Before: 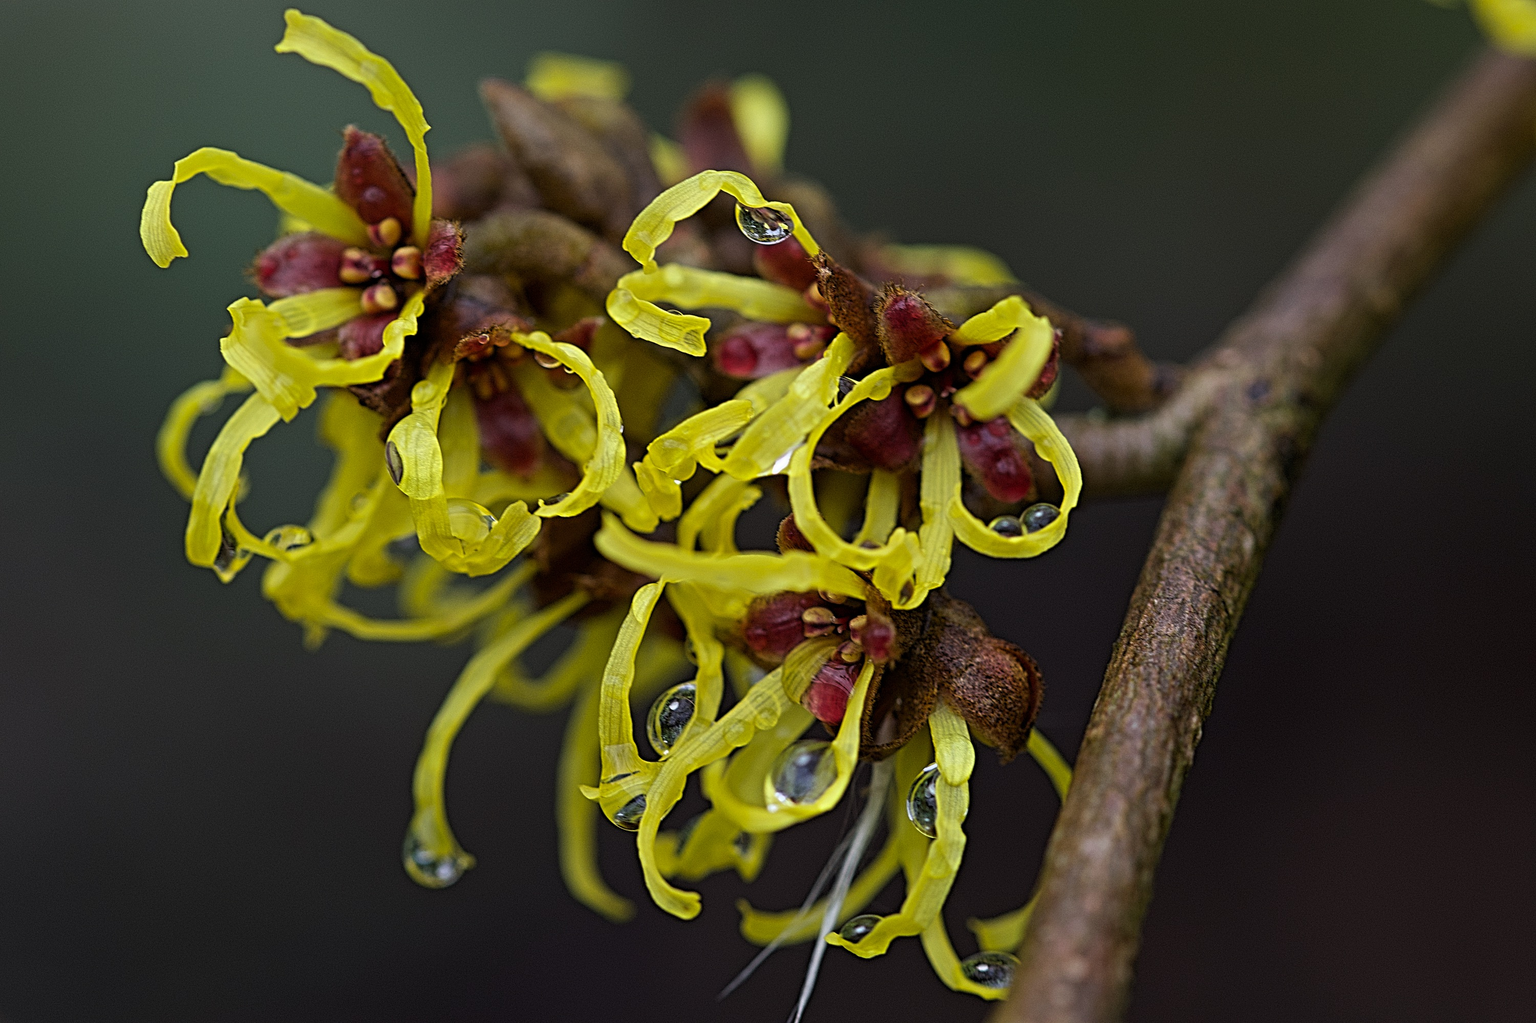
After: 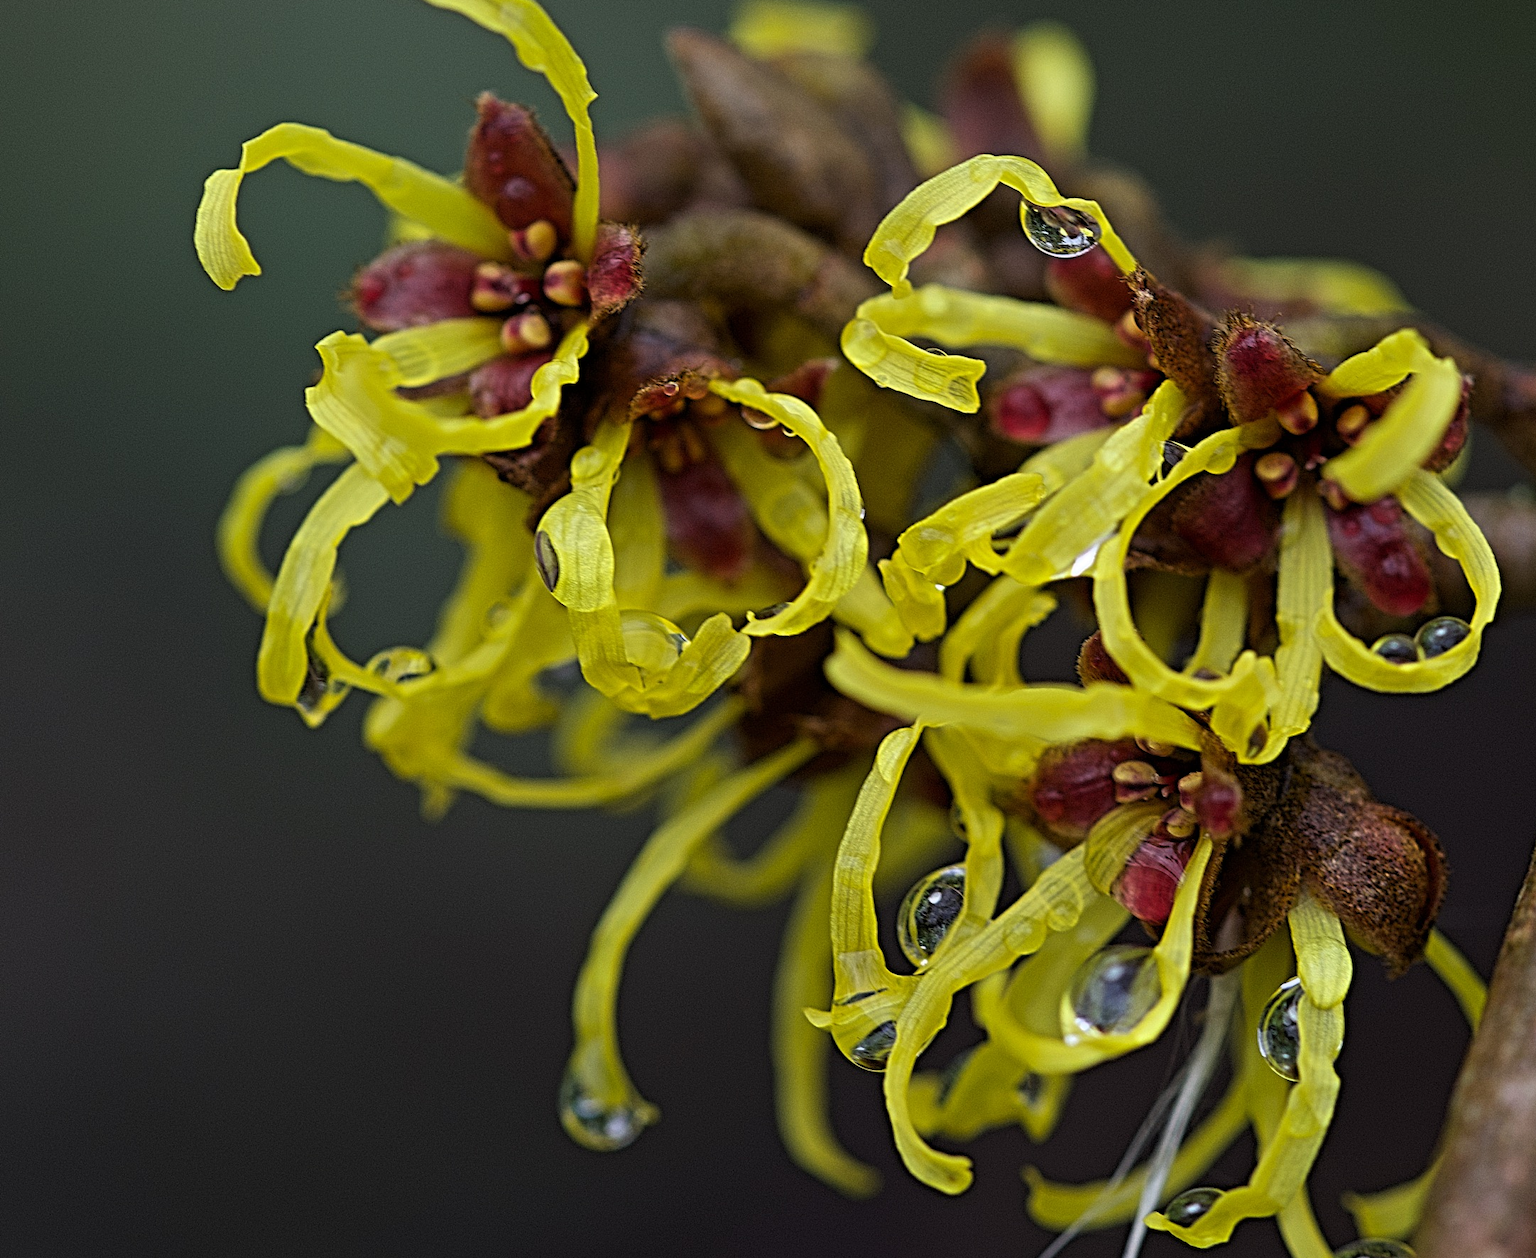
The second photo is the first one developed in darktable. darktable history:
crop: top 5.774%, right 27.877%, bottom 5.532%
tone equalizer: edges refinement/feathering 500, mask exposure compensation -1.57 EV, preserve details no
